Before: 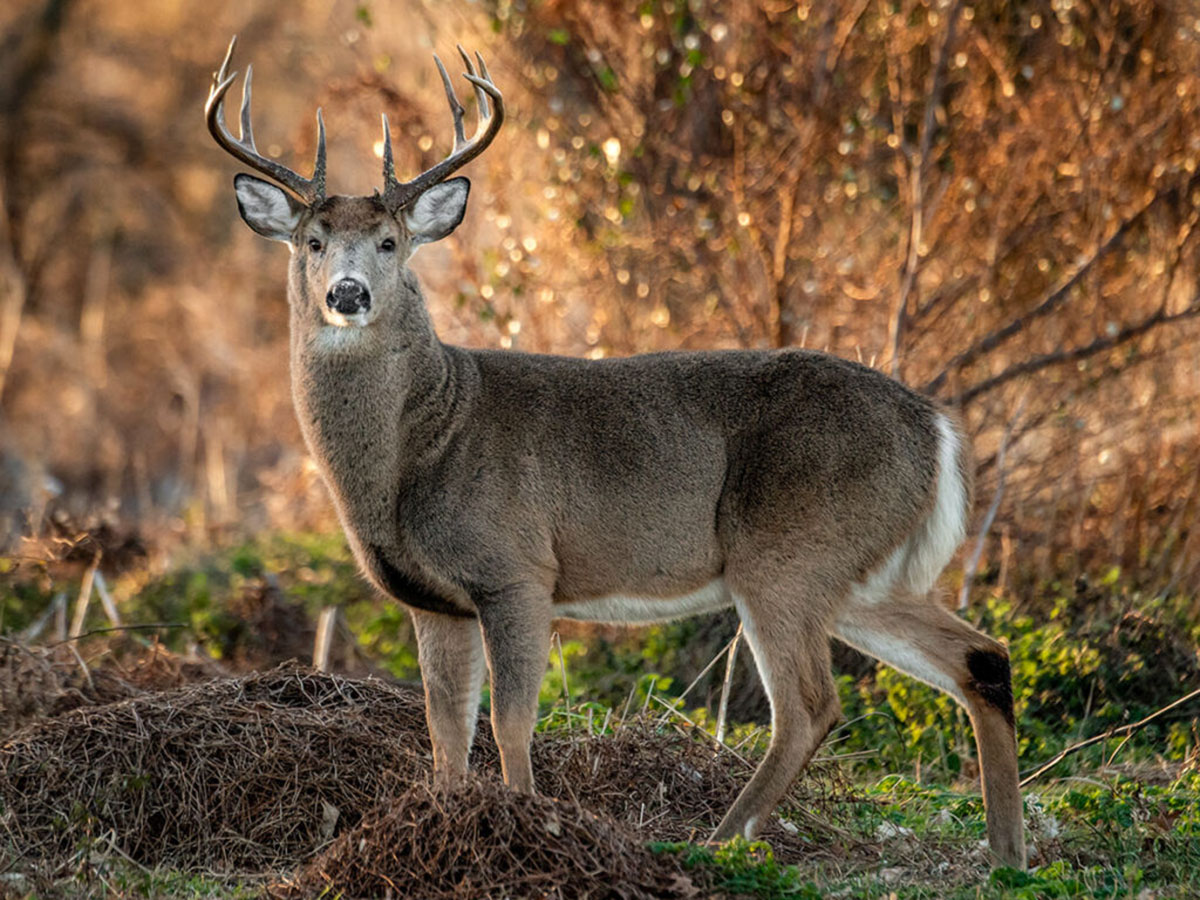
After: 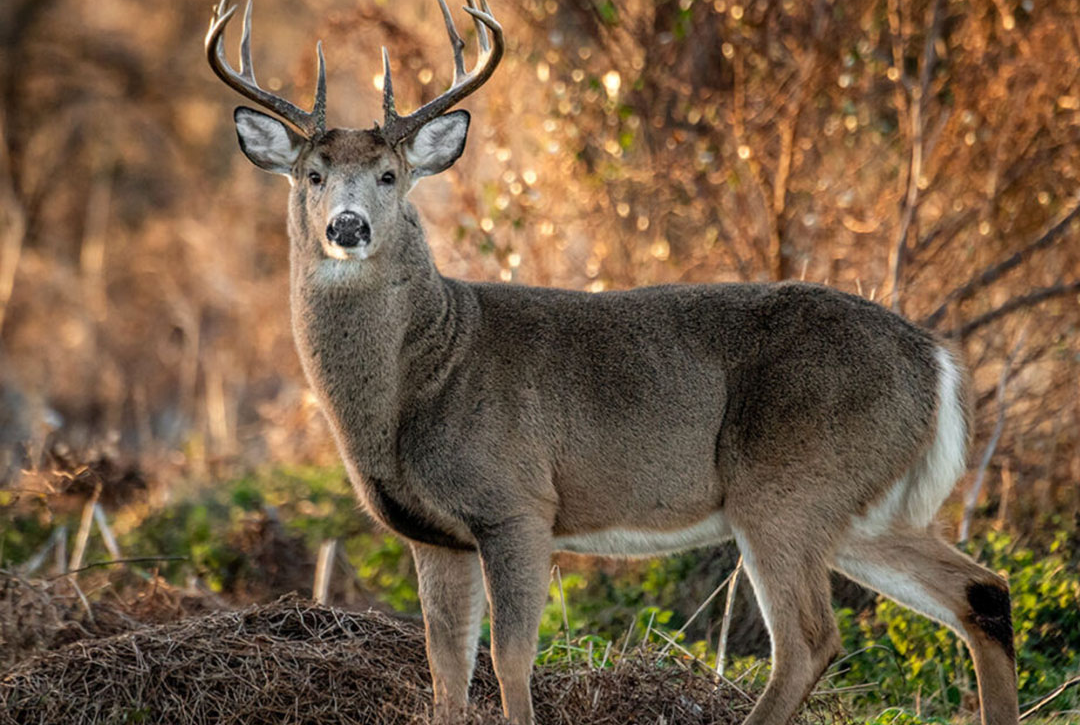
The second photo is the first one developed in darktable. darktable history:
crop: top 7.444%, right 9.887%, bottom 11.926%
